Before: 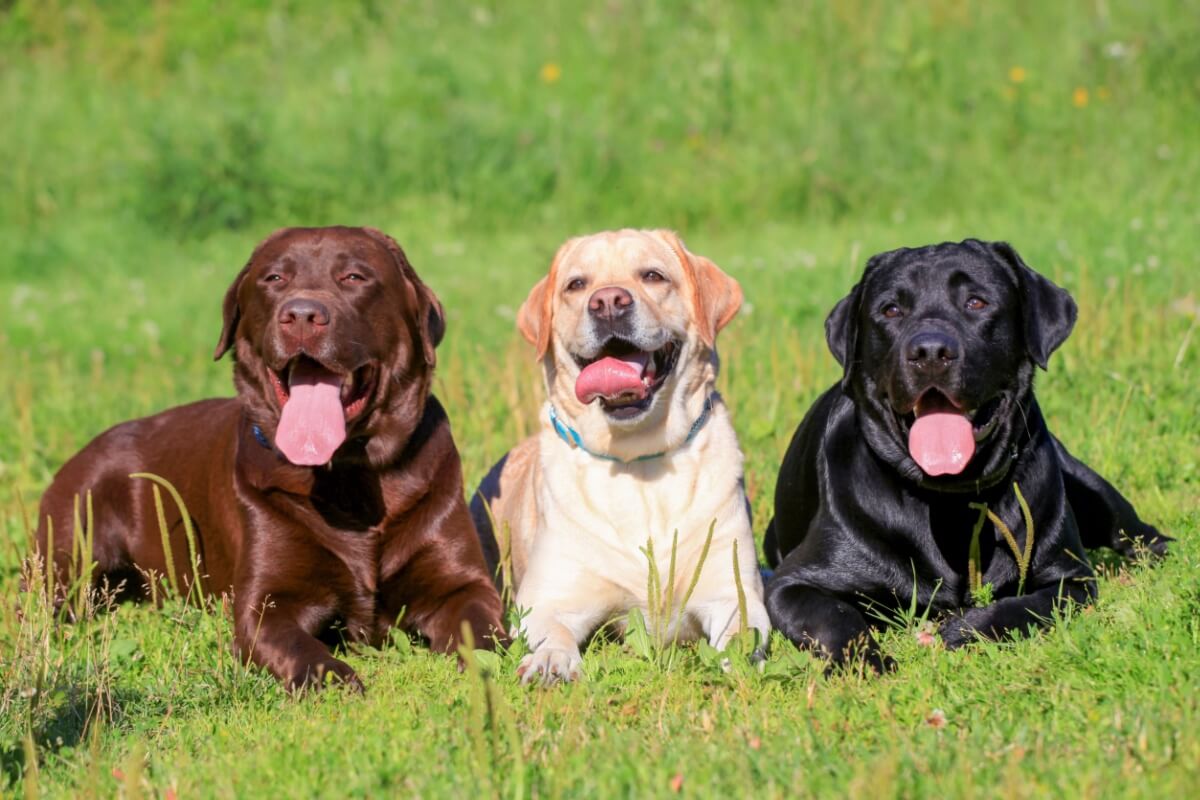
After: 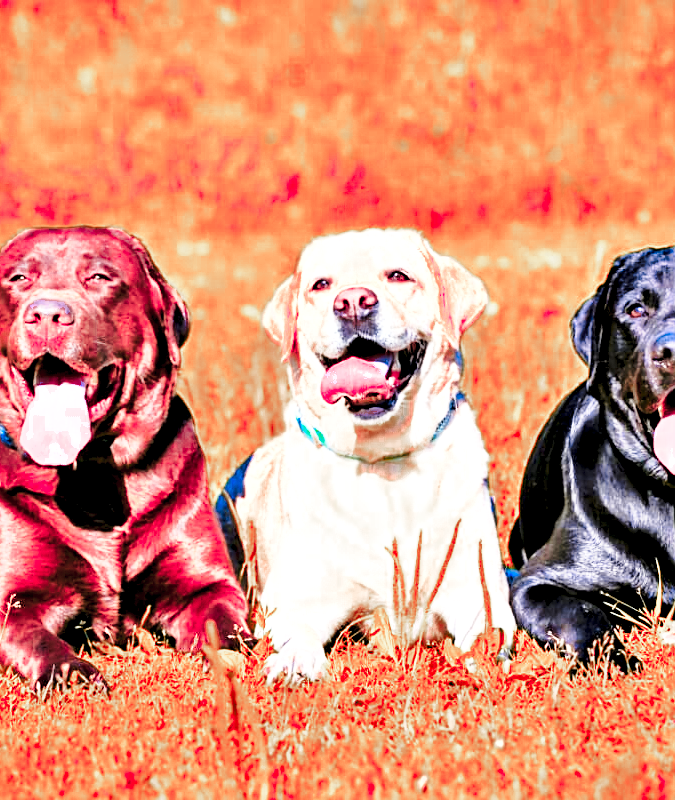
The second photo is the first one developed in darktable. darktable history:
base curve: curves: ch0 [(0, 0) (0.028, 0.03) (0.121, 0.232) (0.46, 0.748) (0.859, 0.968) (1, 1)], preserve colors none
sharpen: amount 0.494
crop: left 21.26%, right 22.358%
contrast brightness saturation: contrast 0.066, brightness 0.178, saturation 0.413
exposure: exposure 1 EV, compensate exposure bias true, compensate highlight preservation false
shadows and highlights: shadows -20.29, white point adjustment -2.07, highlights -34.76
contrast equalizer: y [[0.6 ×6], [0.55 ×6], [0 ×6], [0 ×6], [0 ×6]]
color zones: curves: ch0 [(0.006, 0.385) (0.143, 0.563) (0.243, 0.321) (0.352, 0.464) (0.516, 0.456) (0.625, 0.5) (0.75, 0.5) (0.875, 0.5)]; ch1 [(0, 0.5) (0.134, 0.504) (0.246, 0.463) (0.421, 0.515) (0.5, 0.56) (0.625, 0.5) (0.75, 0.5) (0.875, 0.5)]; ch2 [(0, 0.5) (0.131, 0.426) (0.307, 0.289) (0.38, 0.188) (0.513, 0.216) (0.625, 0.548) (0.75, 0.468) (0.838, 0.396) (0.971, 0.311)]
